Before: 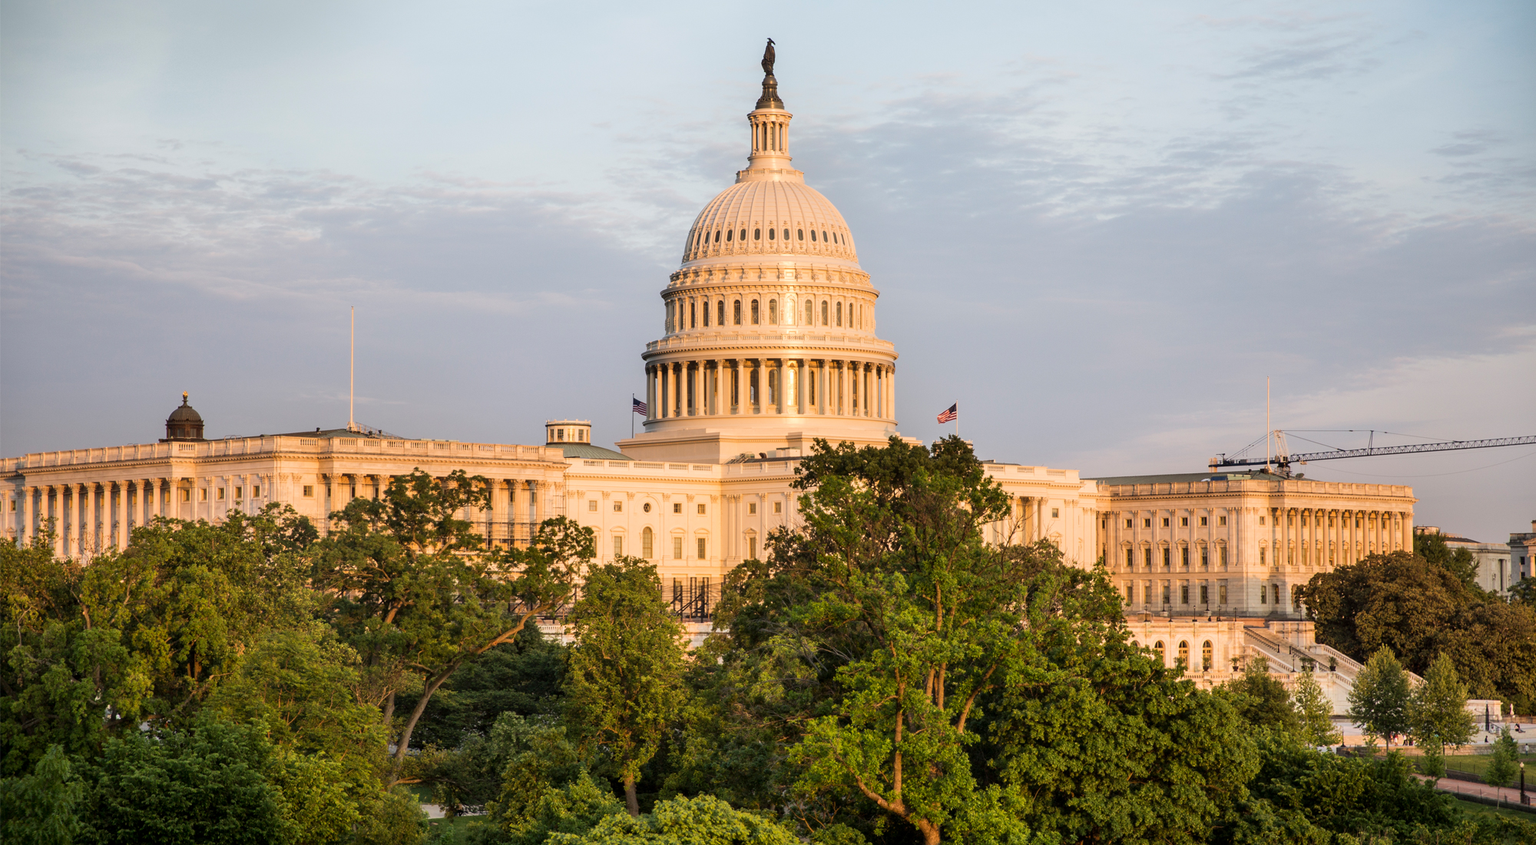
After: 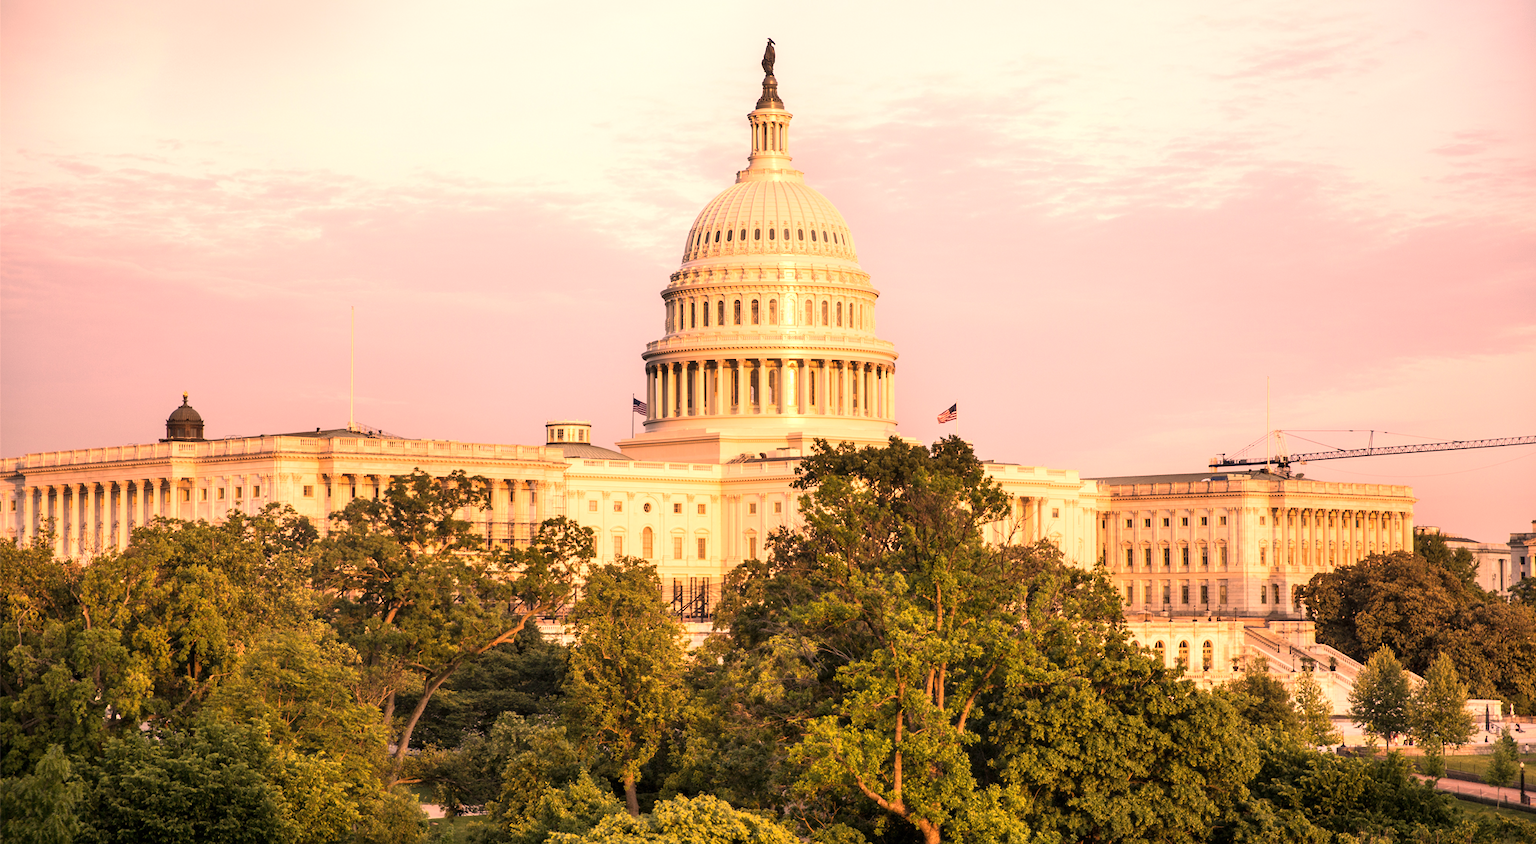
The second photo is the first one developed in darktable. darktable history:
color correction: highlights a* 40, highlights b* 40, saturation 0.69
exposure: black level correction 0, exposure 0.7 EV, compensate exposure bias true, compensate highlight preservation false
contrast brightness saturation: contrast 0.04, saturation 0.07
white balance: red 1.004, blue 1.024
